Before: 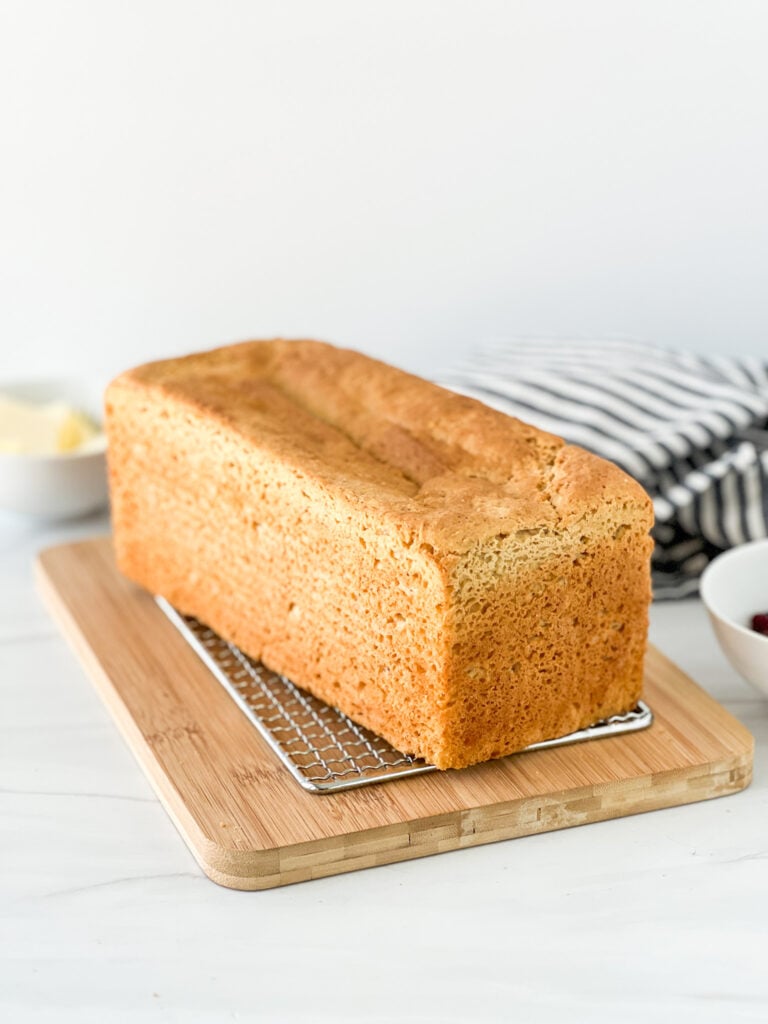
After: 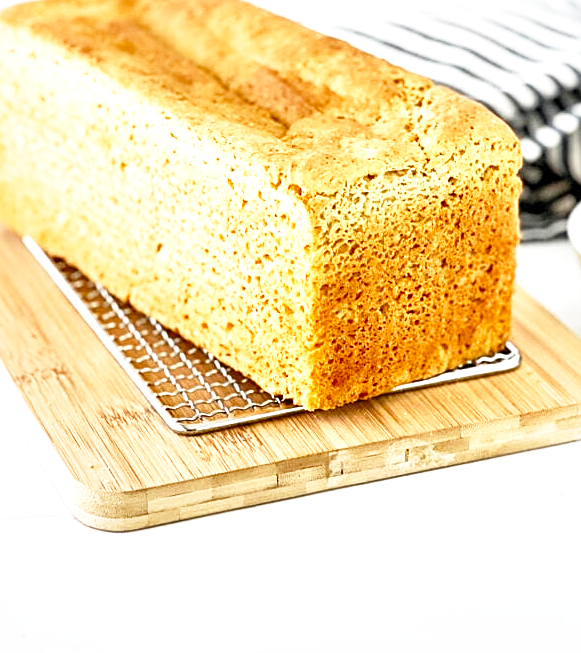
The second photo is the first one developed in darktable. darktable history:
crop and rotate: left 17.299%, top 35.115%, right 7.015%, bottom 1.024%
base curve: curves: ch0 [(0, 0) (0.026, 0.03) (0.109, 0.232) (0.351, 0.748) (0.669, 0.968) (1, 1)], preserve colors none
sharpen: on, module defaults
local contrast: mode bilateral grid, contrast 25, coarseness 60, detail 151%, midtone range 0.2
